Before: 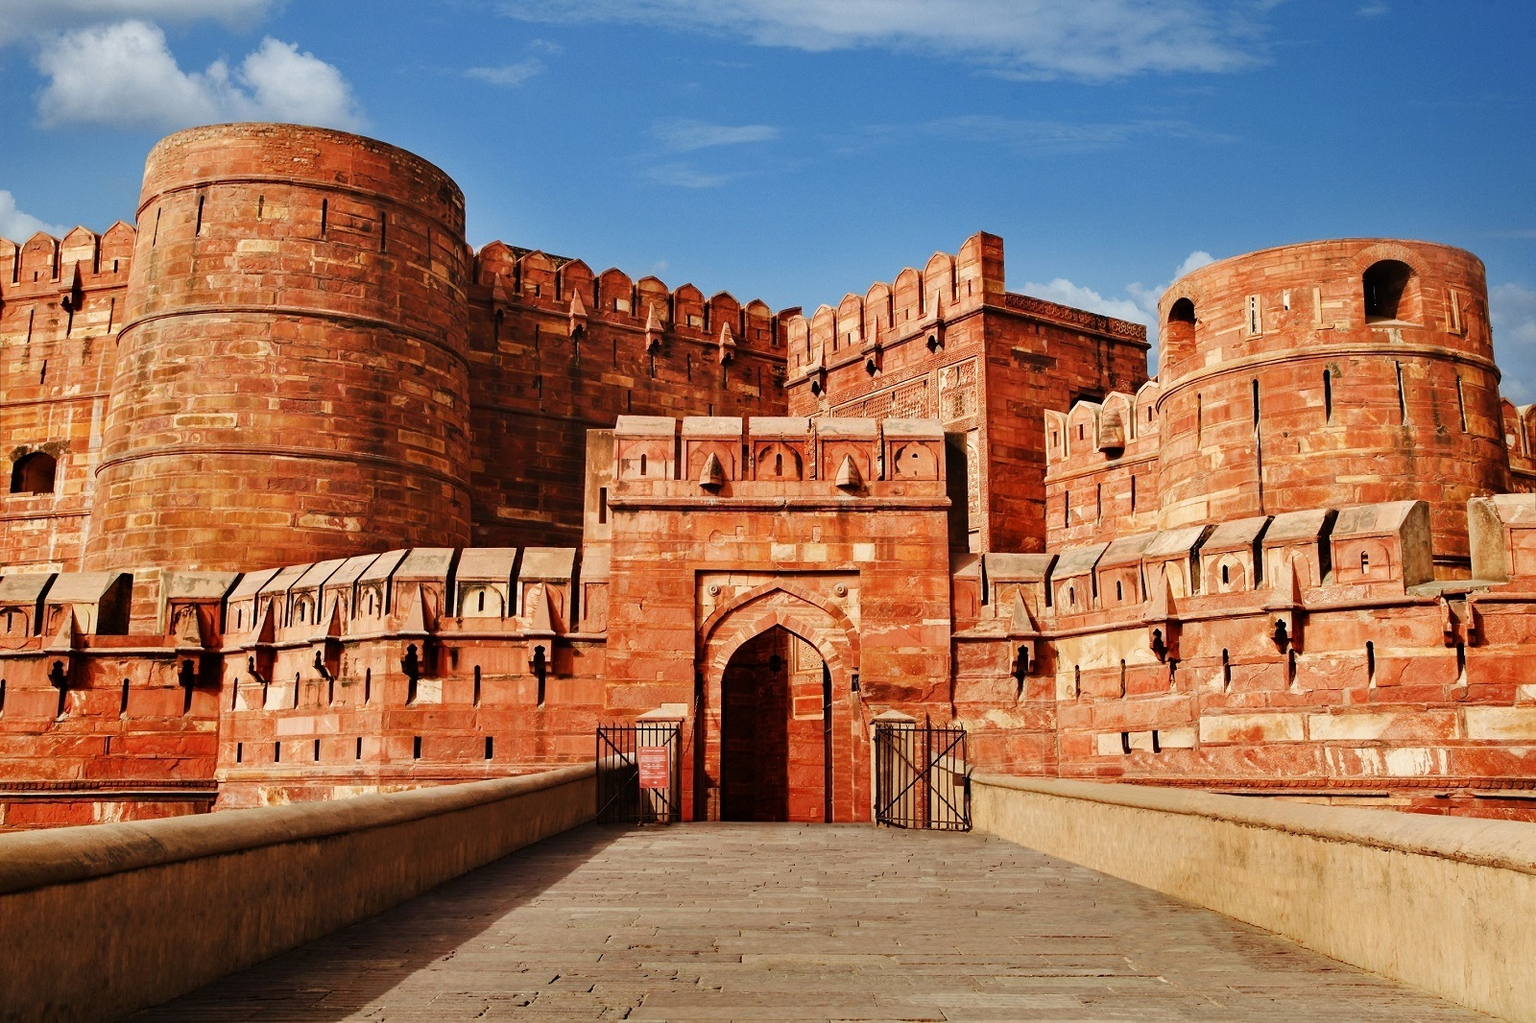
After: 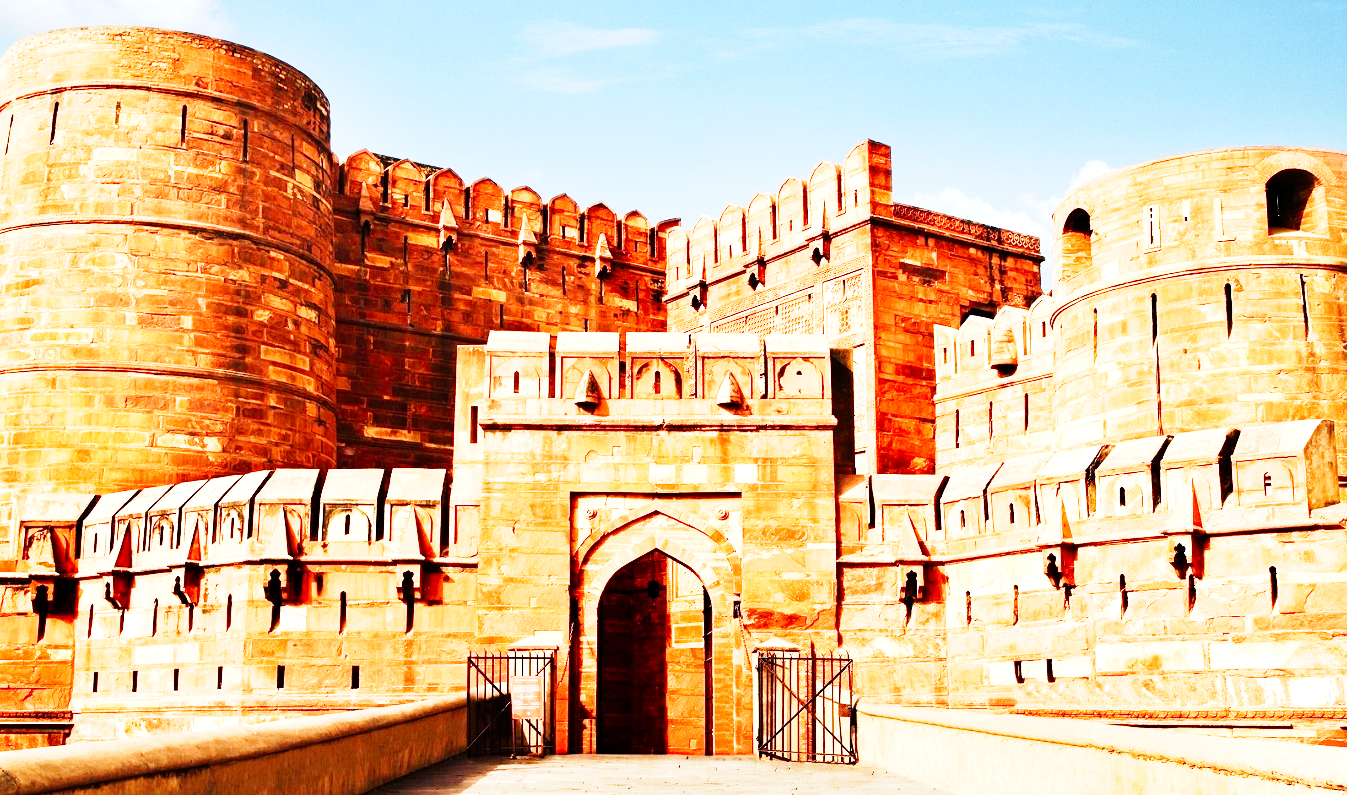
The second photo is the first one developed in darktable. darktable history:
base curve: curves: ch0 [(0, 0) (0, 0.001) (0.001, 0.001) (0.004, 0.002) (0.007, 0.004) (0.015, 0.013) (0.033, 0.045) (0.052, 0.096) (0.075, 0.17) (0.099, 0.241) (0.163, 0.42) (0.219, 0.55) (0.259, 0.616) (0.327, 0.722) (0.365, 0.765) (0.522, 0.873) (0.547, 0.881) (0.689, 0.919) (0.826, 0.952) (1, 1)], preserve colors none
exposure: black level correction 0.001, exposure 1 EV, compensate highlight preservation false
crop and rotate: left 9.634%, top 9.605%, right 6.169%, bottom 15.758%
